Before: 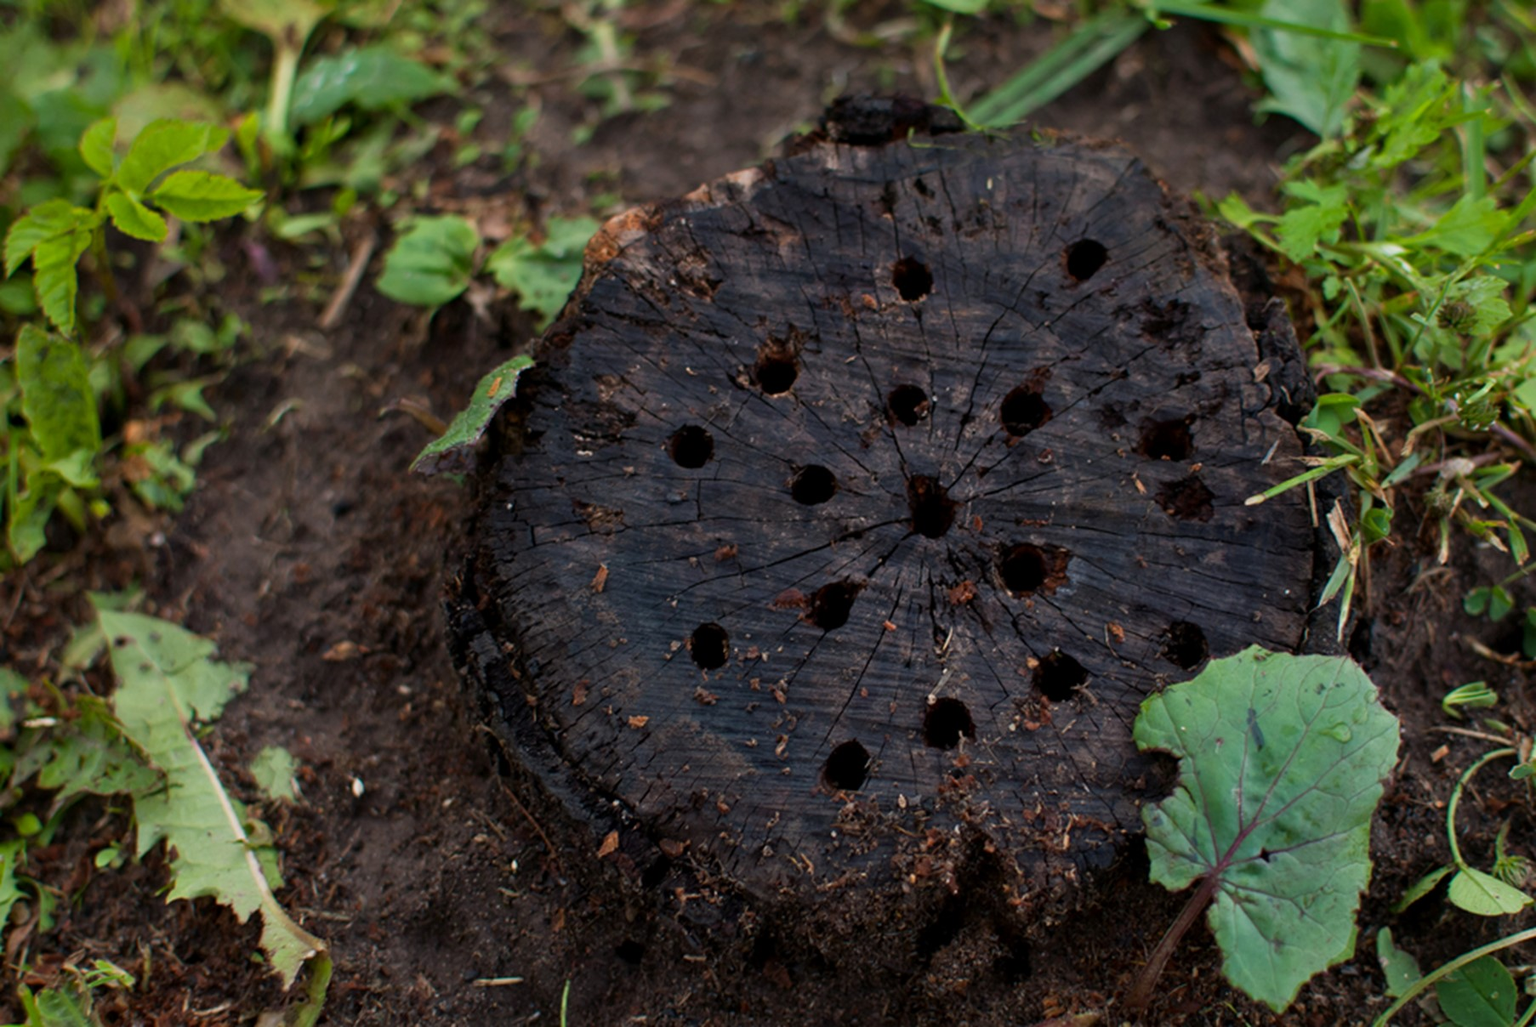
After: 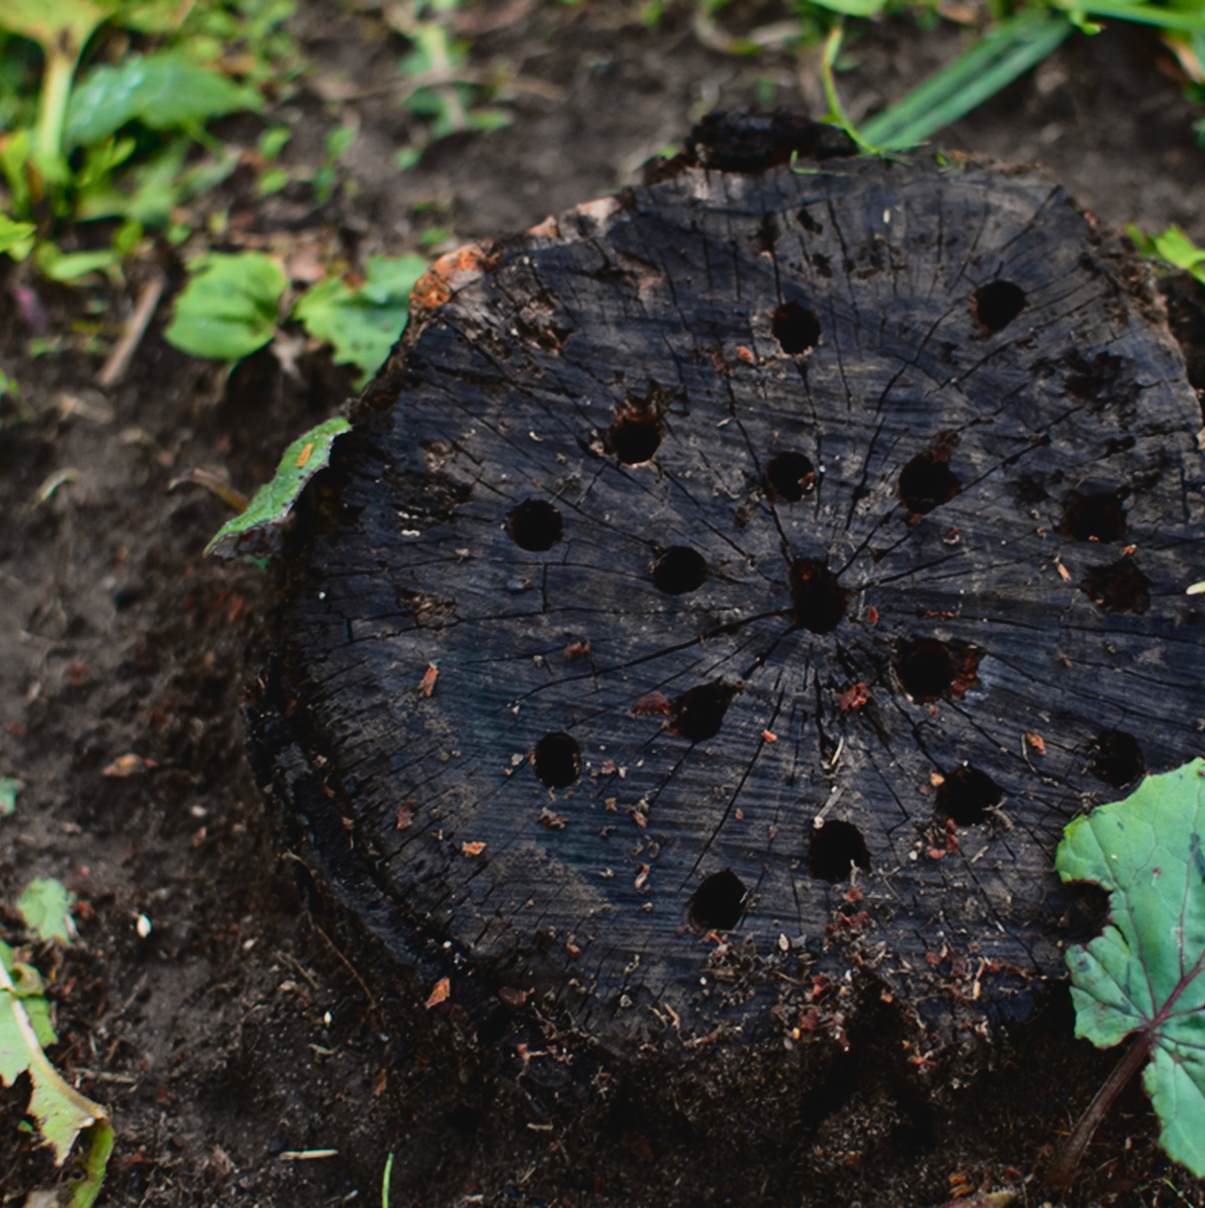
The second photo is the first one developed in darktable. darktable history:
tone curve: curves: ch0 [(0, 0.037) (0.045, 0.055) (0.155, 0.138) (0.29, 0.325) (0.428, 0.513) (0.604, 0.71) (0.824, 0.882) (1, 0.965)]; ch1 [(0, 0) (0.339, 0.334) (0.445, 0.419) (0.476, 0.454) (0.498, 0.498) (0.53, 0.515) (0.557, 0.556) (0.609, 0.649) (0.716, 0.746) (1, 1)]; ch2 [(0, 0) (0.327, 0.318) (0.417, 0.426) (0.46, 0.453) (0.502, 0.5) (0.526, 0.52) (0.554, 0.541) (0.626, 0.65) (0.749, 0.746) (1, 1)], color space Lab, independent channels, preserve colors none
crop: left 15.366%, right 17.873%
